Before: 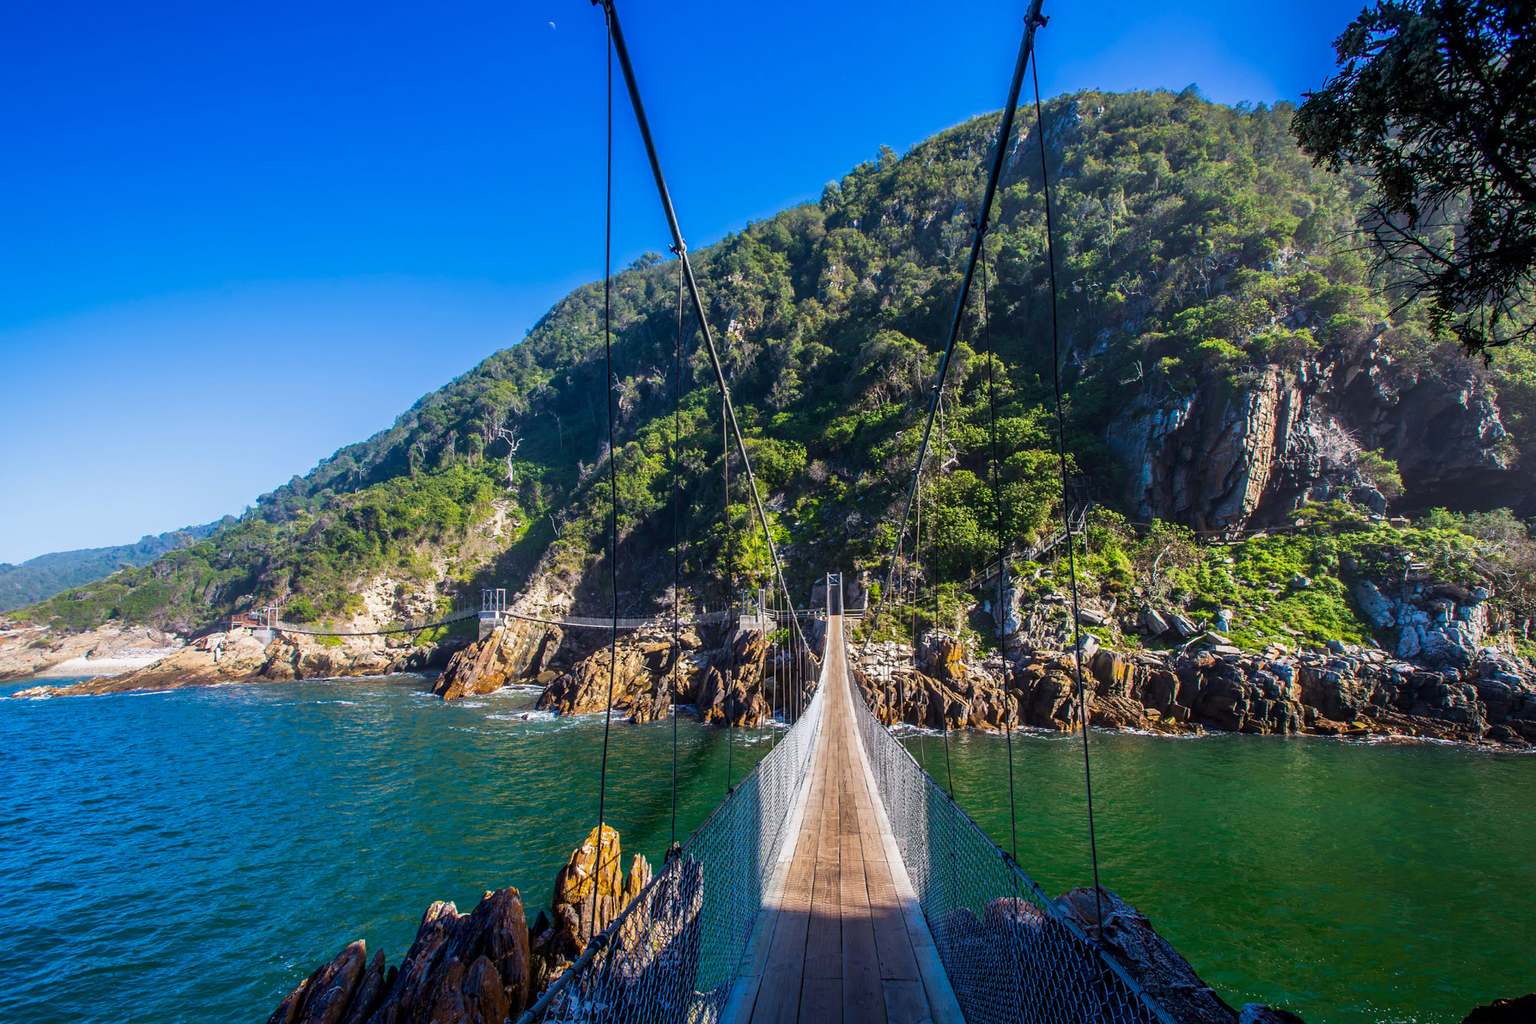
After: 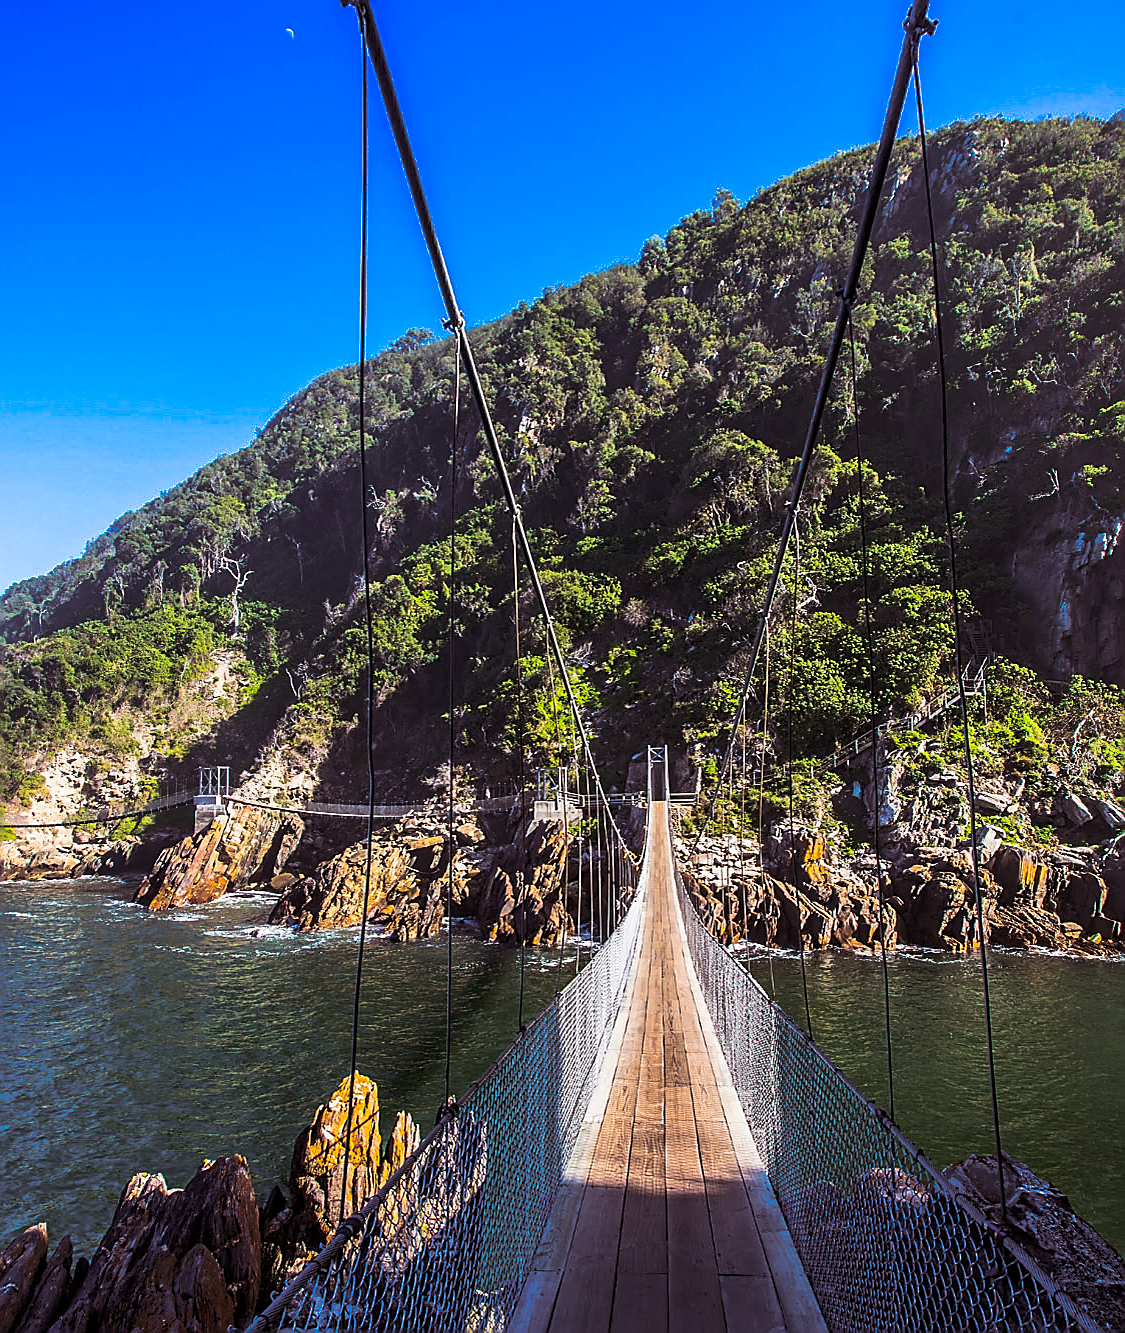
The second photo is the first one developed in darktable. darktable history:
shadows and highlights: shadows 62.66, white point adjustment 0.37, highlights -34.44, compress 83.82%
tone equalizer: on, module defaults
crop: left 21.496%, right 22.254%
sharpen: radius 1.4, amount 1.25, threshold 0.7
split-toning: shadows › saturation 0.24, highlights › hue 54°, highlights › saturation 0.24
contrast brightness saturation: contrast 0.18, saturation 0.3
